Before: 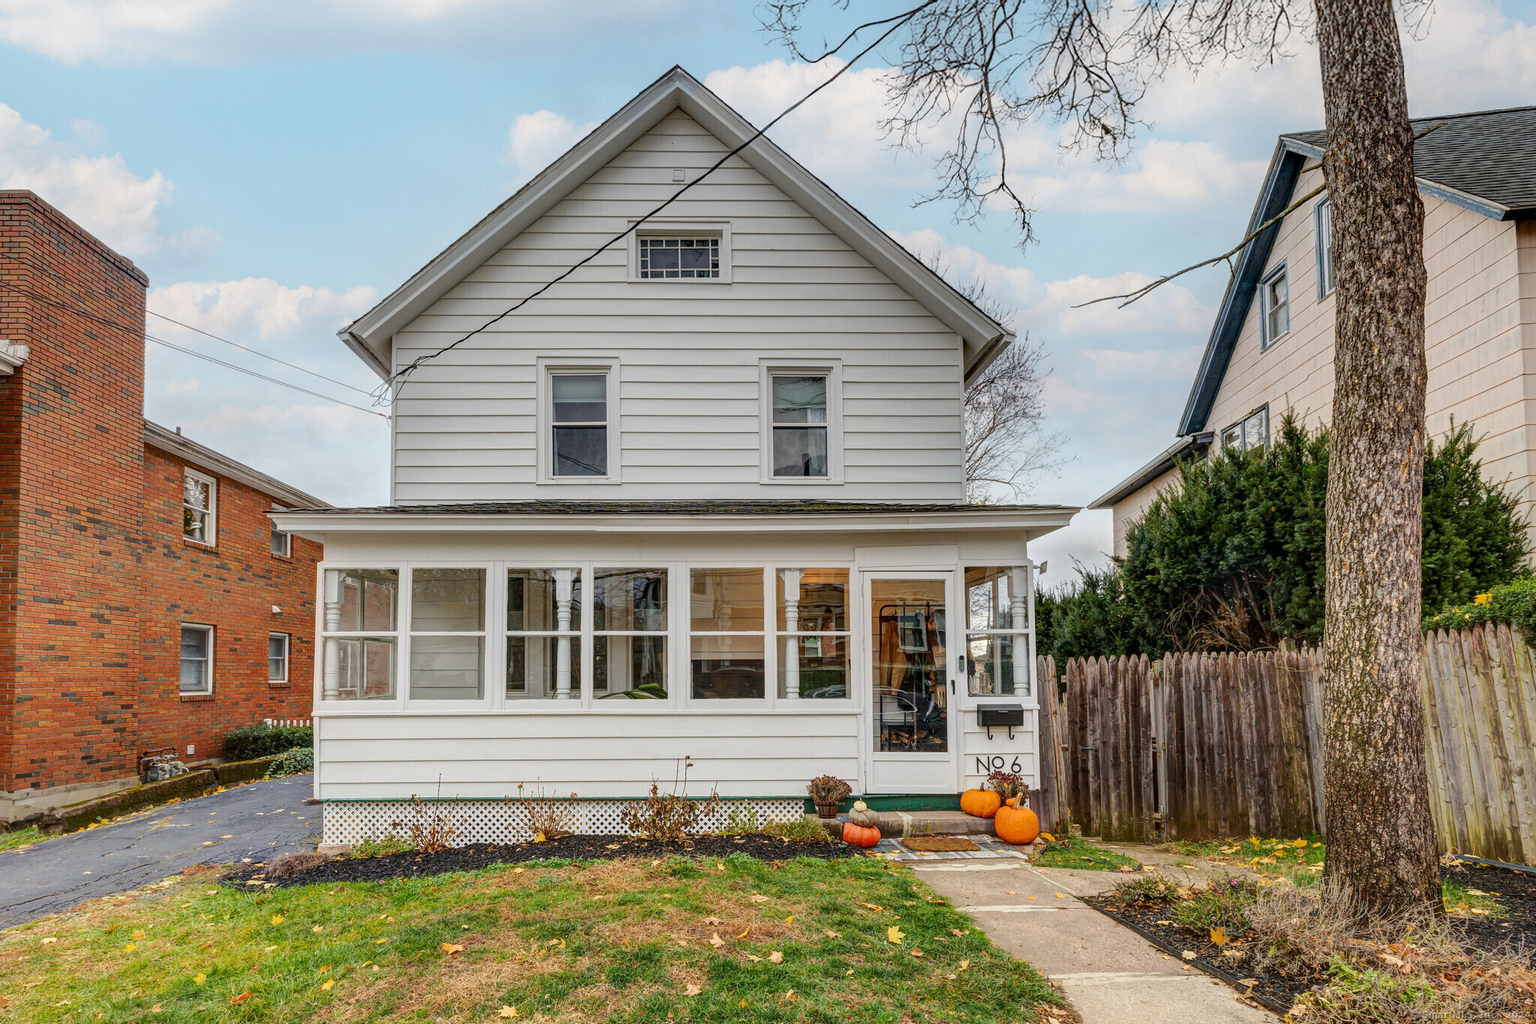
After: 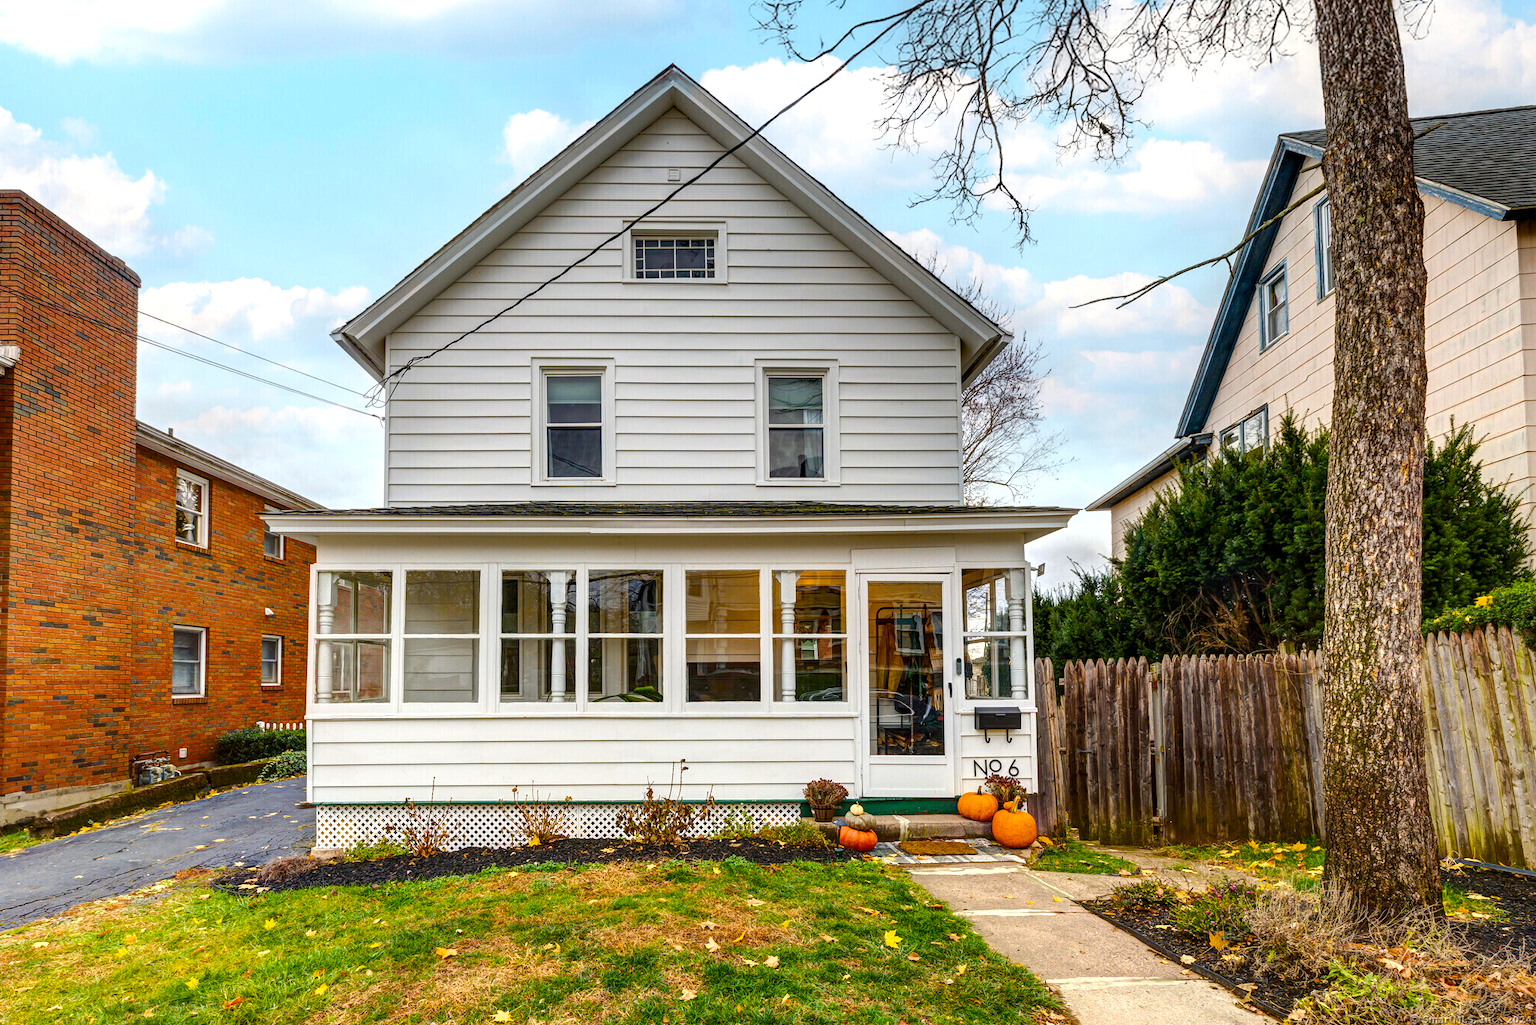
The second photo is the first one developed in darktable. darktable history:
color balance rgb: linear chroma grading › global chroma 16.62%, perceptual saturation grading › highlights -8.63%, perceptual saturation grading › mid-tones 18.66%, perceptual saturation grading › shadows 28.49%, perceptual brilliance grading › highlights 14.22%, perceptual brilliance grading › shadows -18.96%, global vibrance 27.71%
crop and rotate: left 0.614%, top 0.179%, bottom 0.309%
